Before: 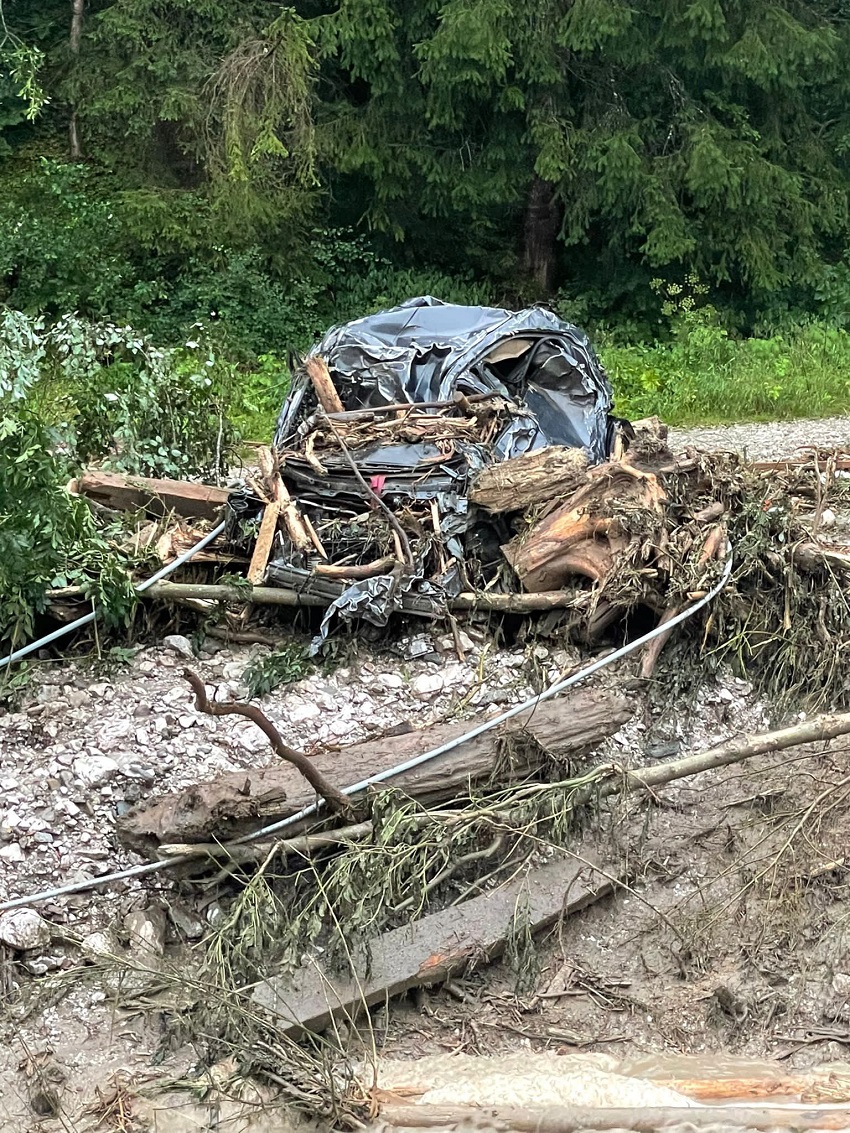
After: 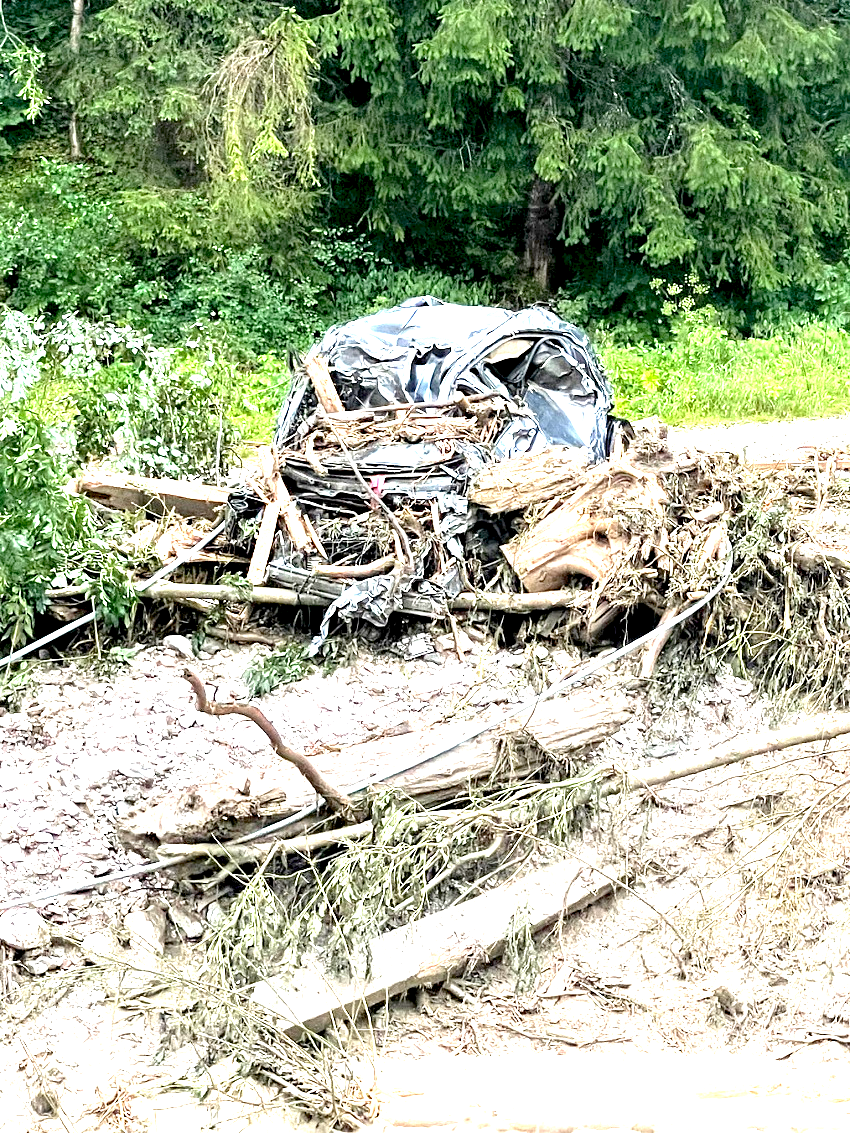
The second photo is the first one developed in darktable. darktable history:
levels: gray 59.41%
tone curve: curves: ch0 [(0, 0) (0.08, 0.056) (0.4, 0.4) (0.6, 0.612) (0.92, 0.924) (1, 1)], color space Lab, independent channels, preserve colors none
exposure: black level correction 0.006, exposure 2.066 EV, compensate highlight preservation false
